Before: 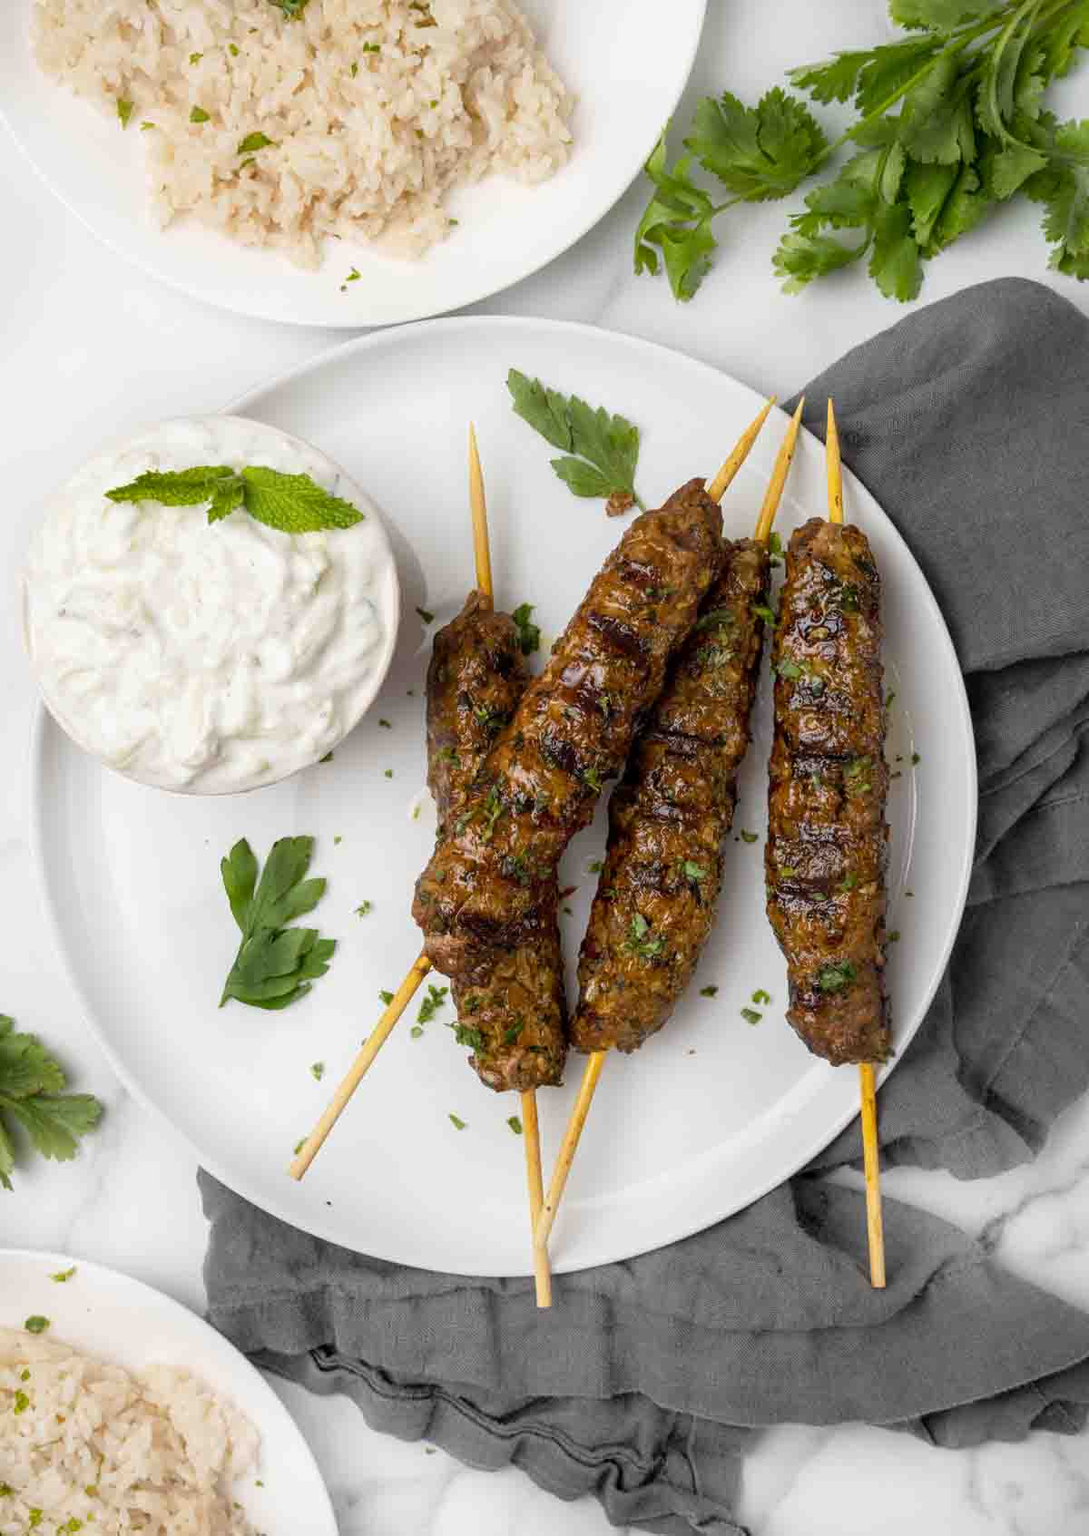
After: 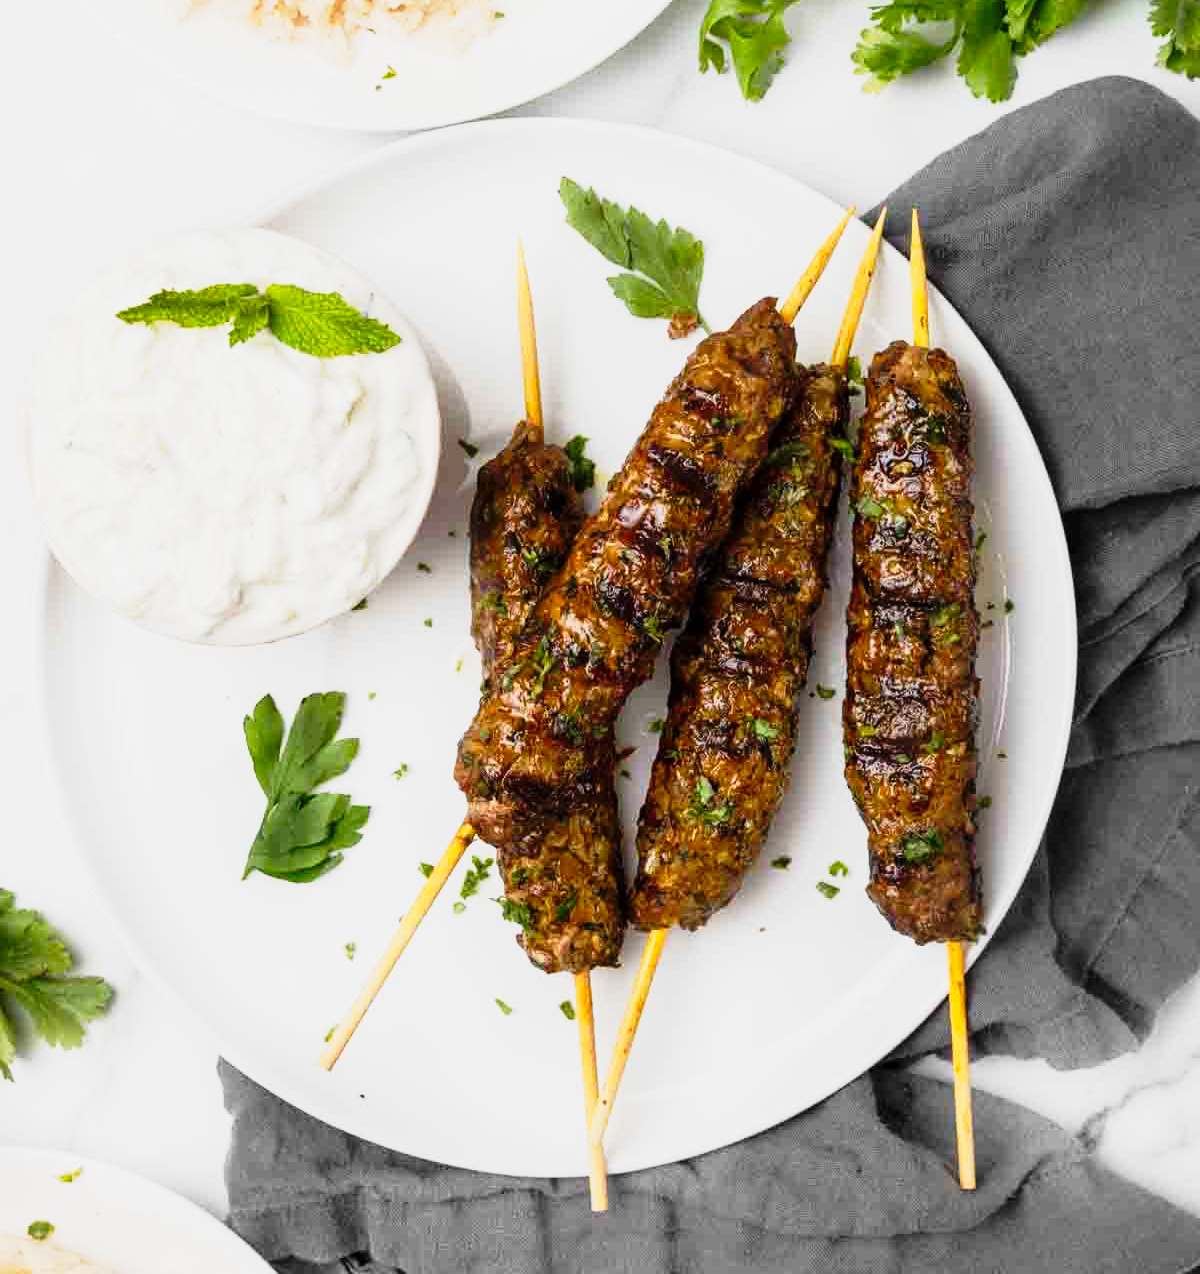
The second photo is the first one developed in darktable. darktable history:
tone curve: curves: ch0 [(0, 0) (0.046, 0.031) (0.163, 0.114) (0.391, 0.432) (0.488, 0.561) (0.695, 0.839) (0.785, 0.904) (1, 0.965)]; ch1 [(0, 0) (0.248, 0.252) (0.427, 0.412) (0.482, 0.462) (0.499, 0.497) (0.518, 0.52) (0.535, 0.577) (0.585, 0.623) (0.679, 0.743) (0.788, 0.809) (1, 1)]; ch2 [(0, 0) (0.313, 0.262) (0.427, 0.417) (0.473, 0.47) (0.503, 0.503) (0.523, 0.515) (0.557, 0.596) (0.598, 0.646) (0.708, 0.771) (1, 1)], preserve colors none
crop: top 13.615%, bottom 11.116%
